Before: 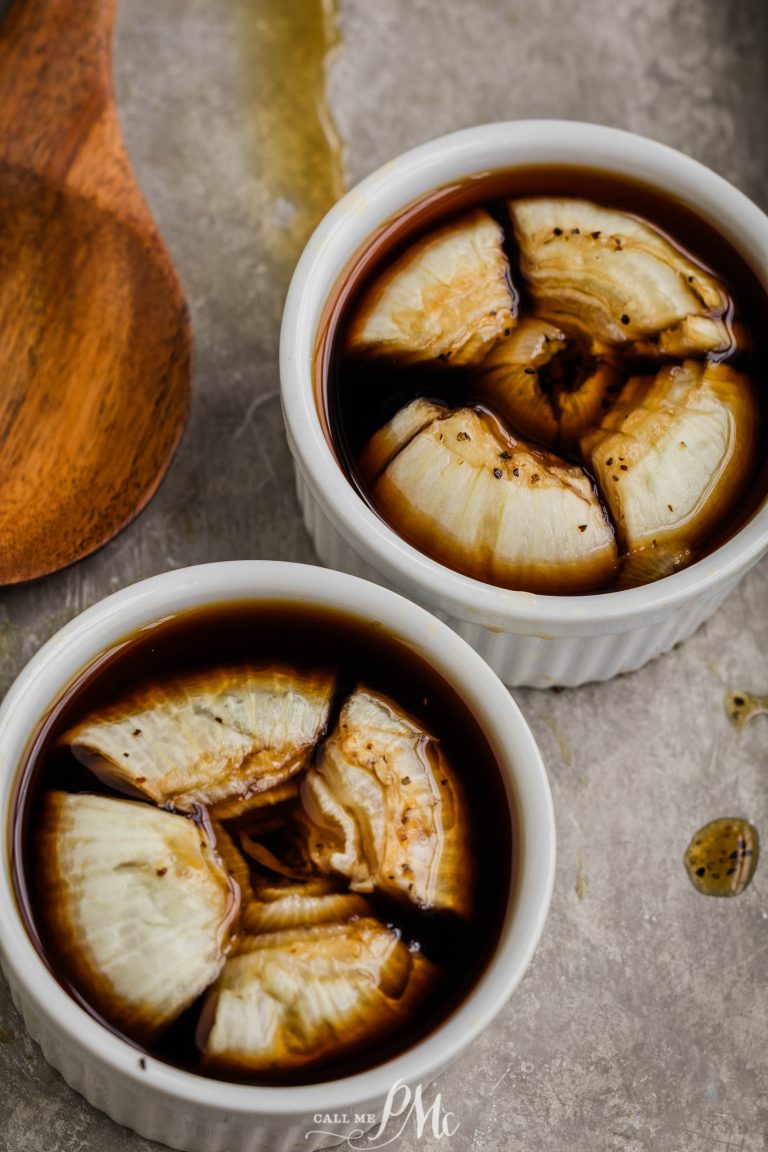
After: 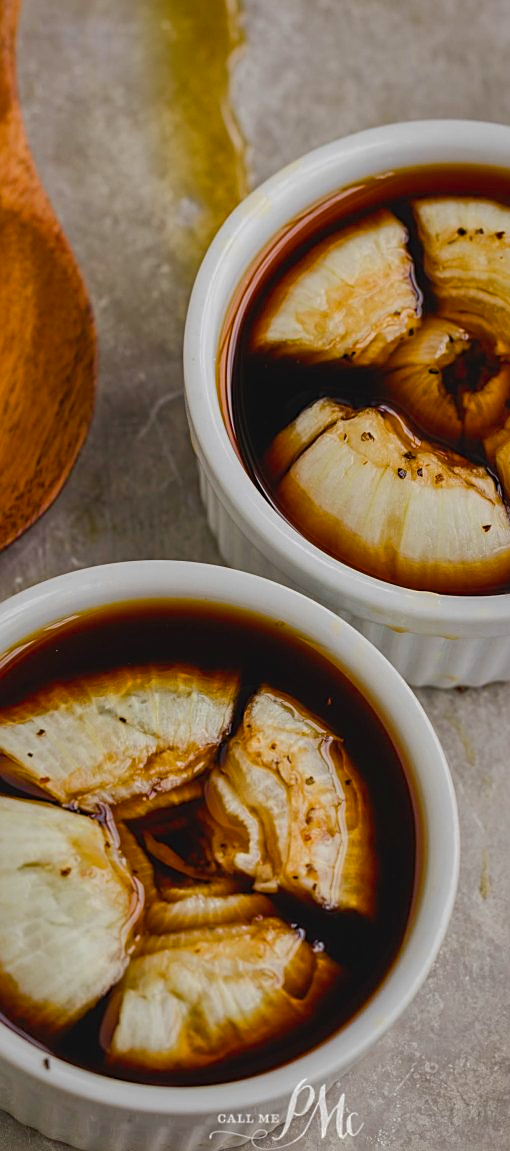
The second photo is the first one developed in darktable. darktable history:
exposure: black level correction -0.004, exposure 0.033 EV, compensate highlight preservation false
crop and rotate: left 12.514%, right 20.958%
sharpen: radius 1.98
tone equalizer: -7 EV 0.108 EV, edges refinement/feathering 500, mask exposure compensation -1.57 EV, preserve details no
shadows and highlights: highlights -59.96
color balance rgb: power › luminance -3.69%, power › hue 141.5°, perceptual saturation grading › global saturation 20%, perceptual saturation grading › highlights -25.407%, perceptual saturation grading › shadows 49.579%
